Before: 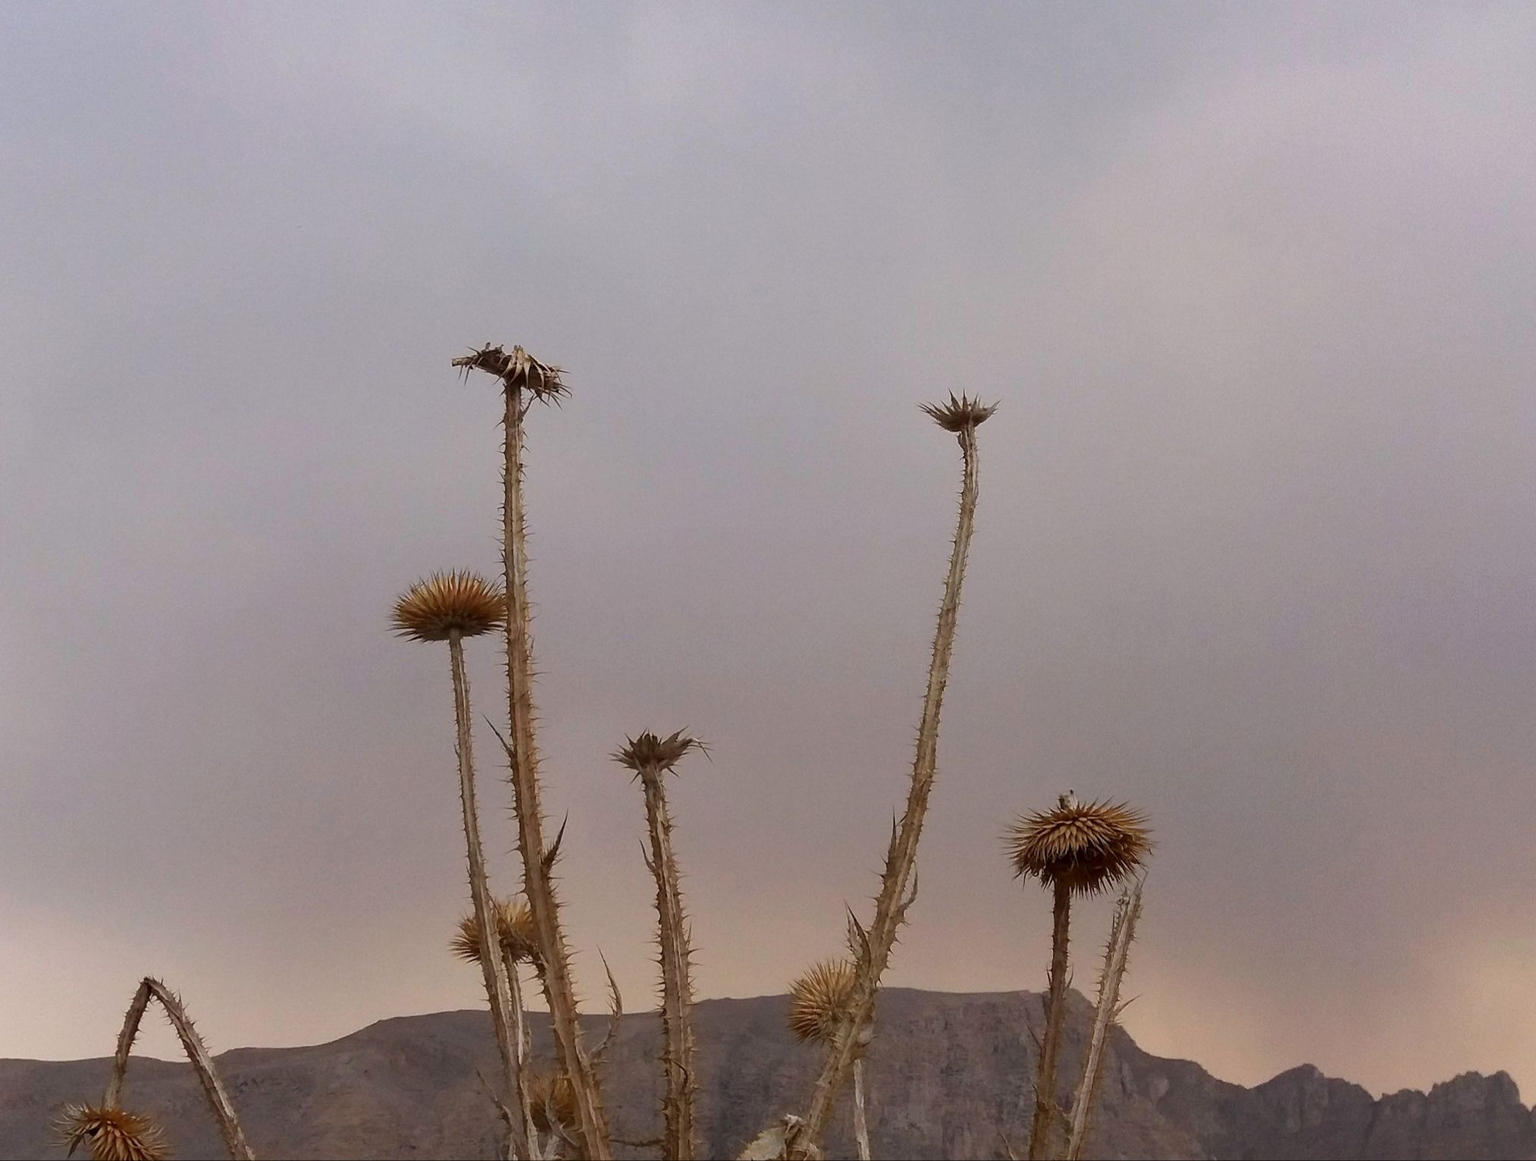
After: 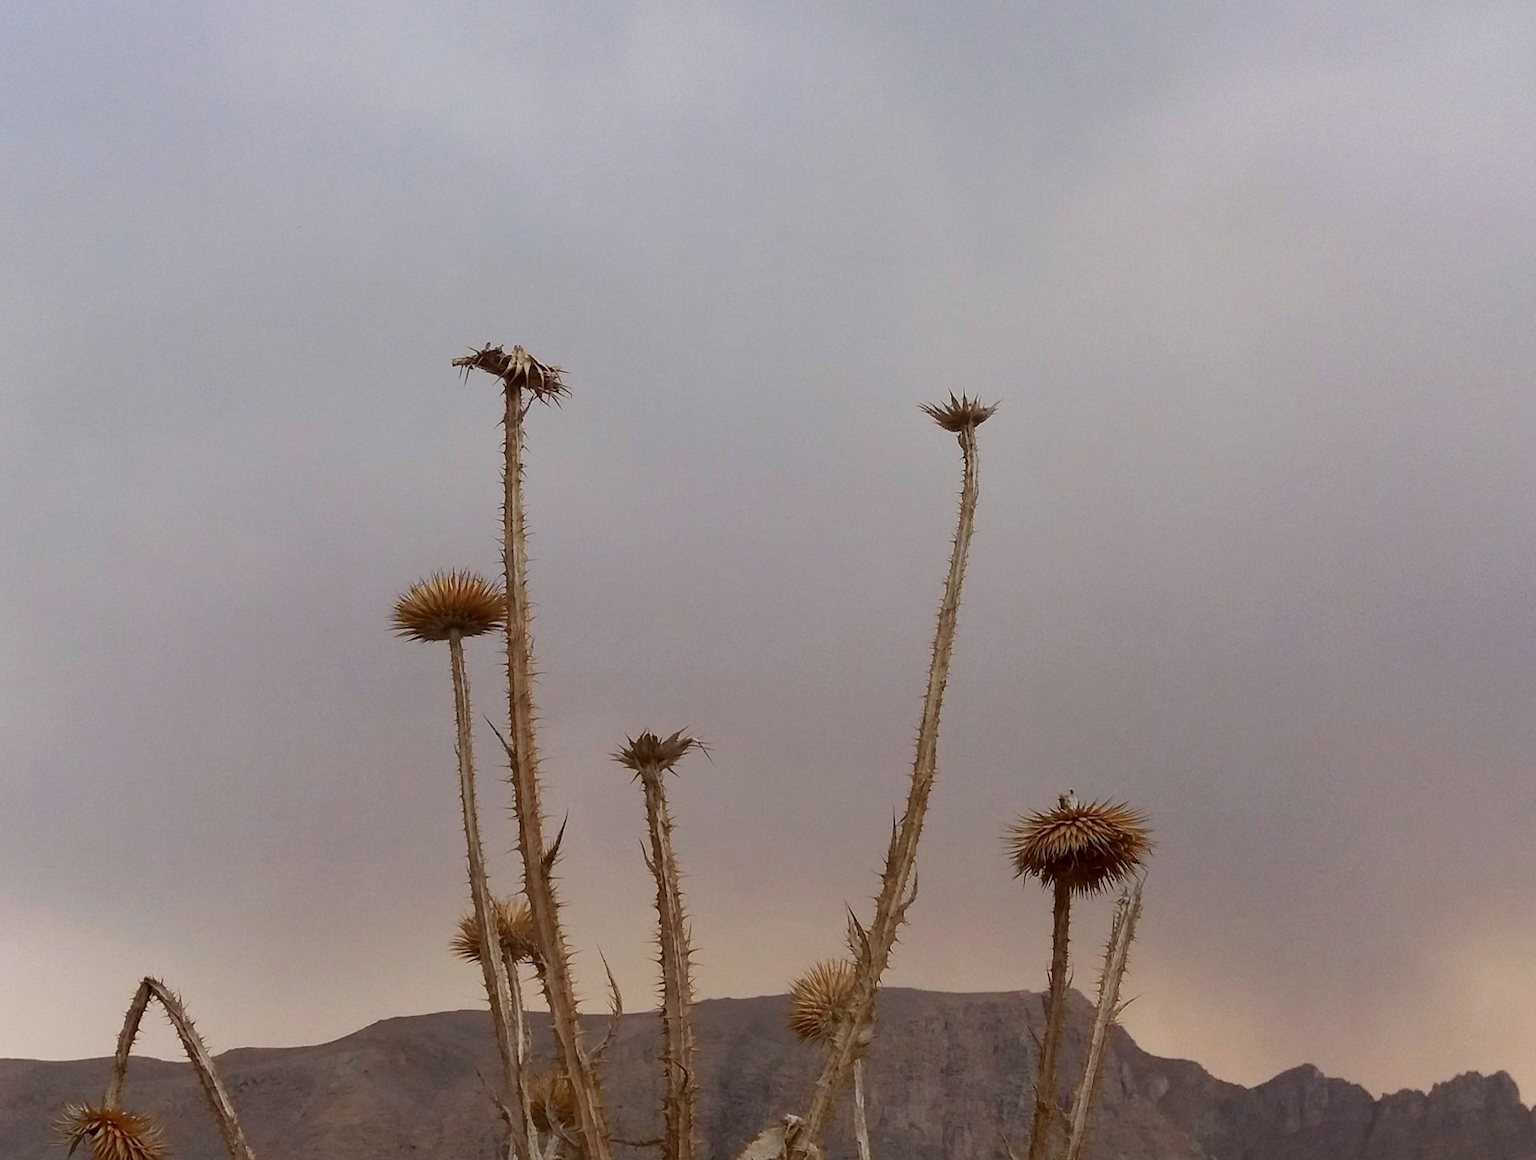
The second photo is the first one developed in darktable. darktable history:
color correction: highlights a* -2.78, highlights b* -2.14, shadows a* 2.19, shadows b* 2.89
